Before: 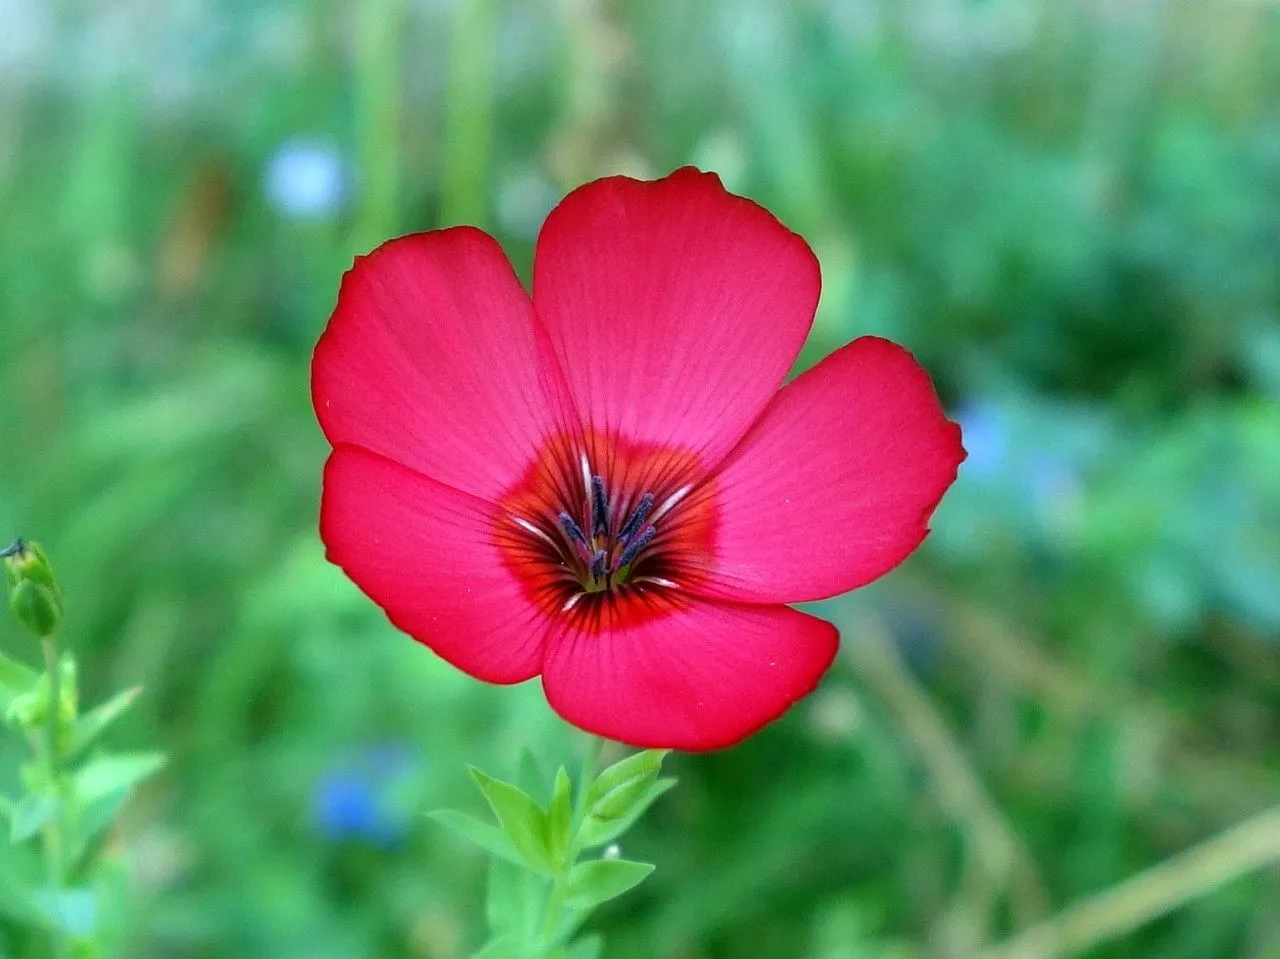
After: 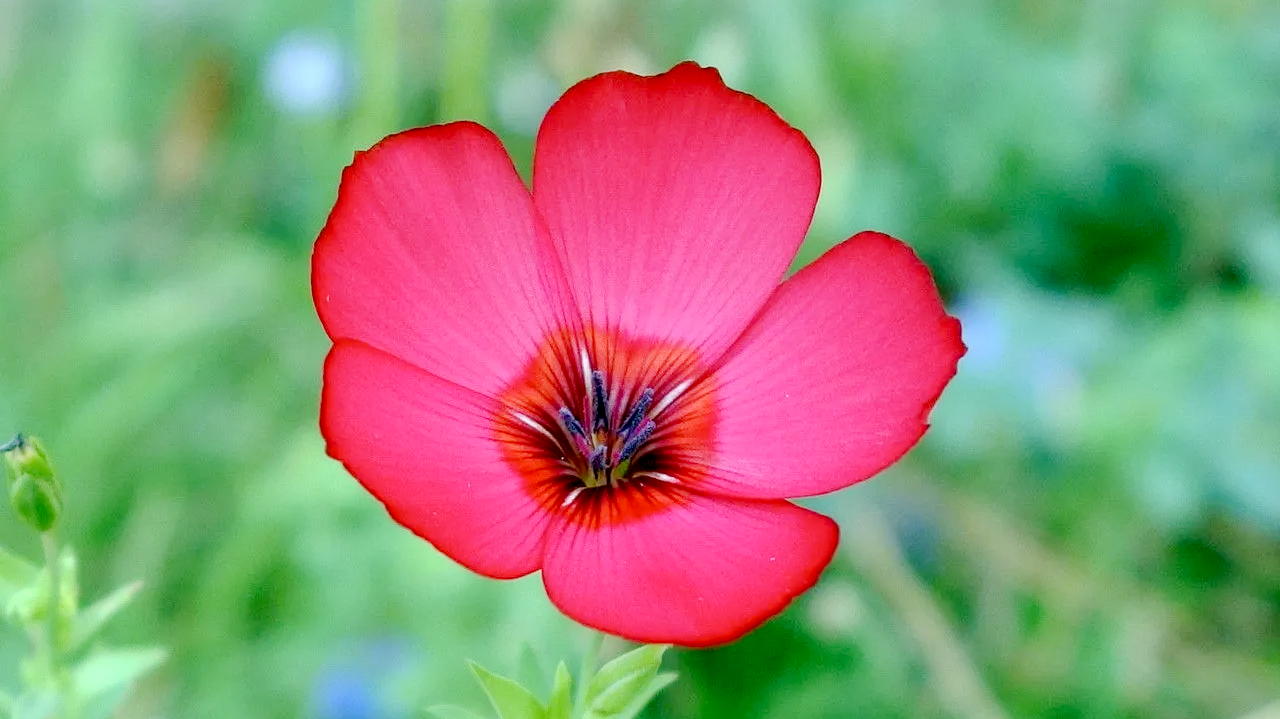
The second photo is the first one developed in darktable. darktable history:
crop: top 11.017%, bottom 13.965%
exposure: black level correction 0.009, exposure 0.016 EV, compensate highlight preservation false
base curve: curves: ch0 [(0, 0) (0.158, 0.273) (0.879, 0.895) (1, 1)], preserve colors none
